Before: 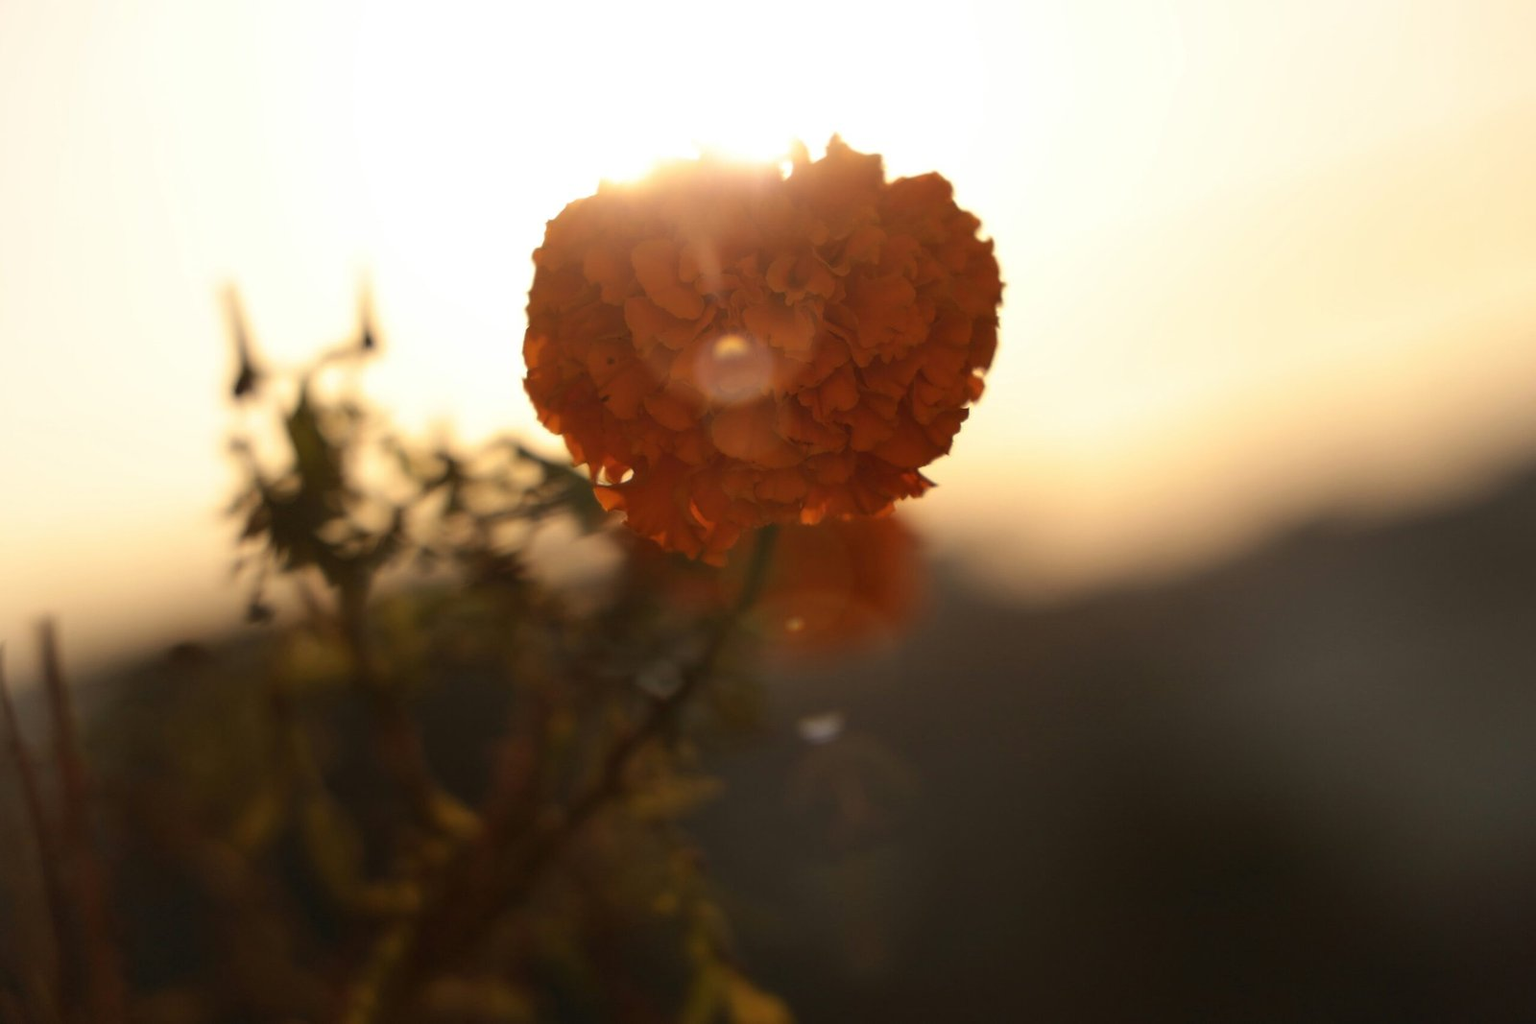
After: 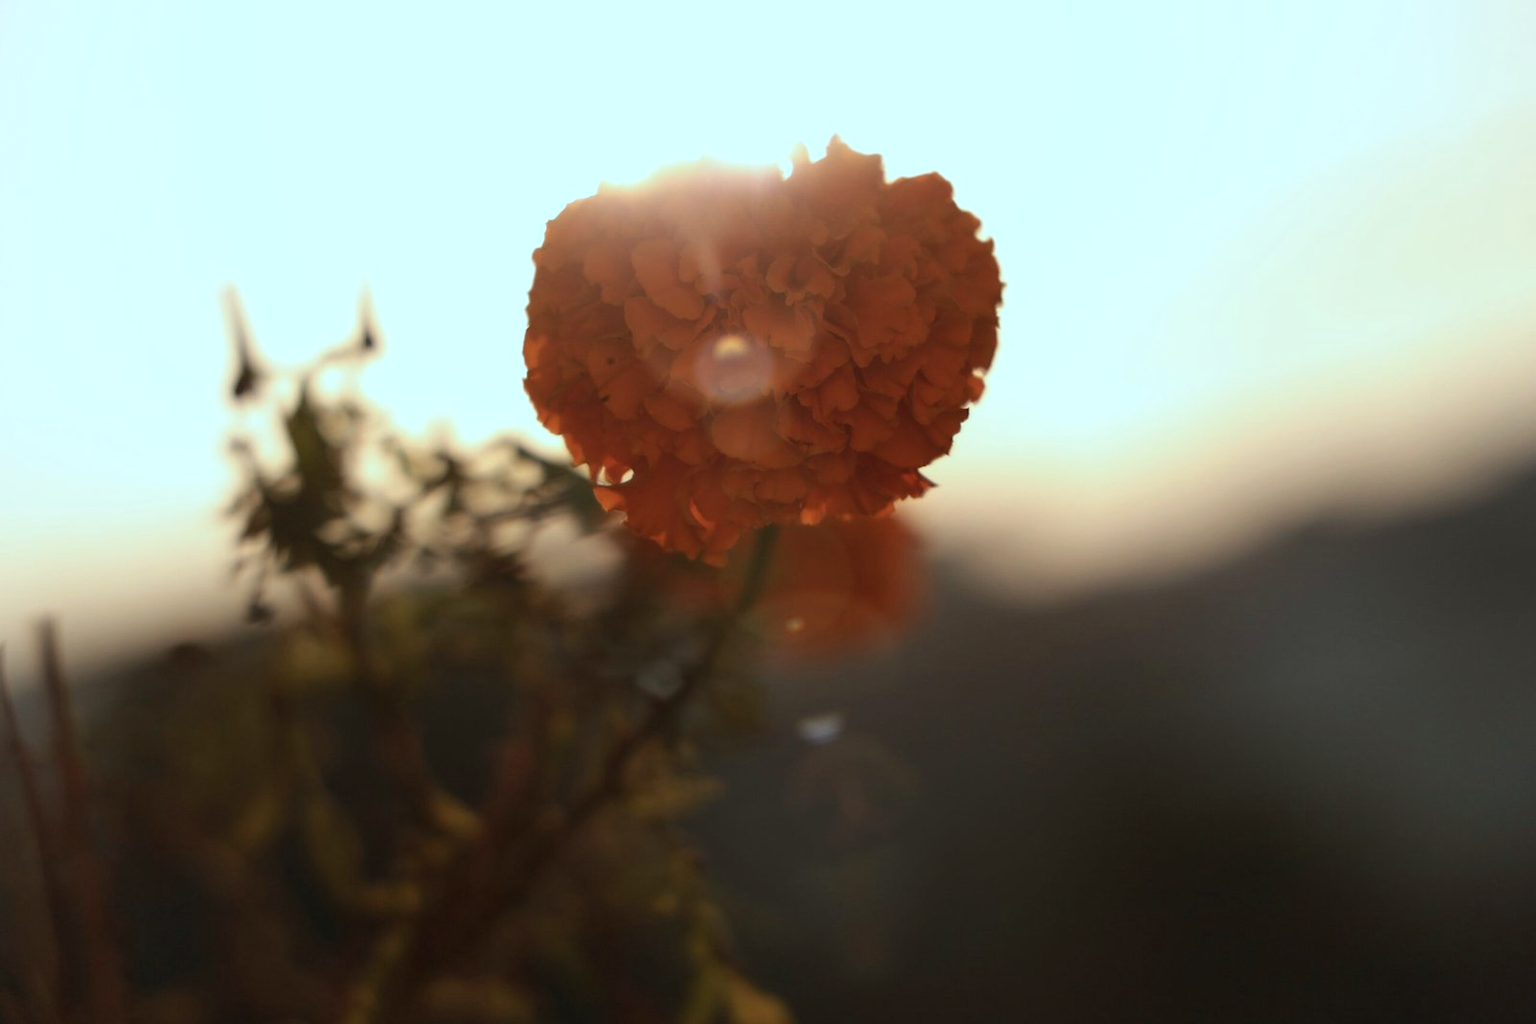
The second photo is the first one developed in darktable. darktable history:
color correction: highlights a* -10.65, highlights b* -19.54
